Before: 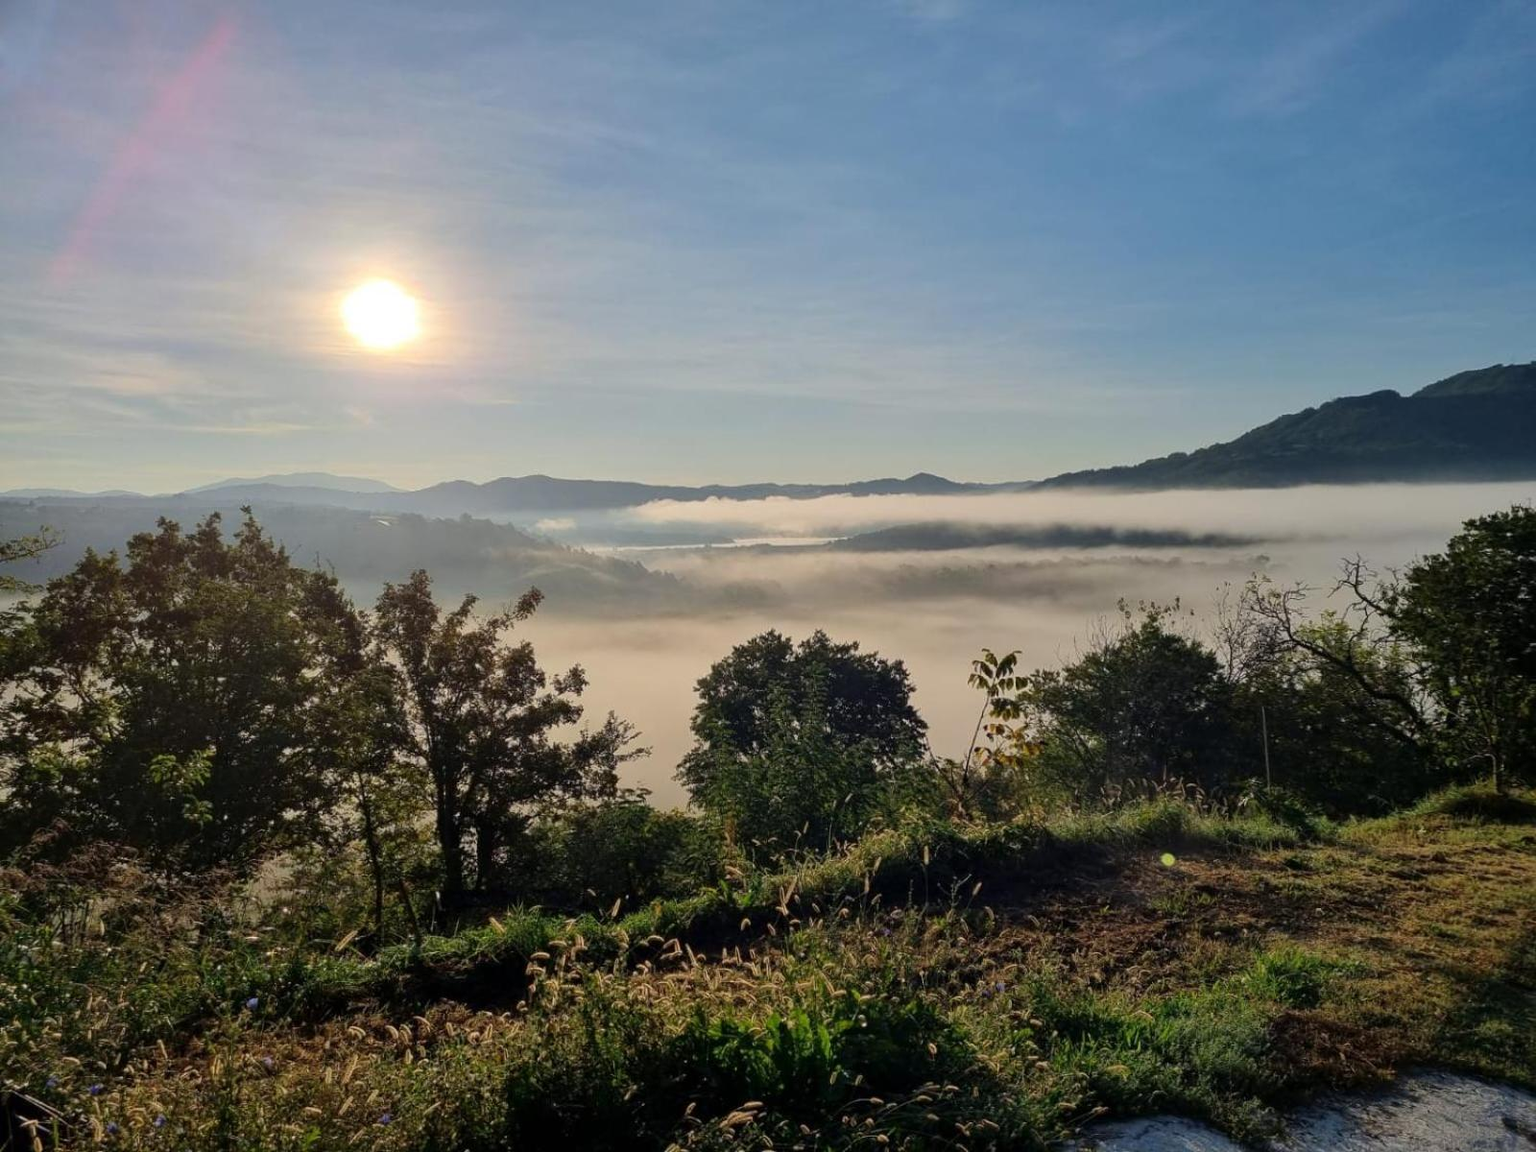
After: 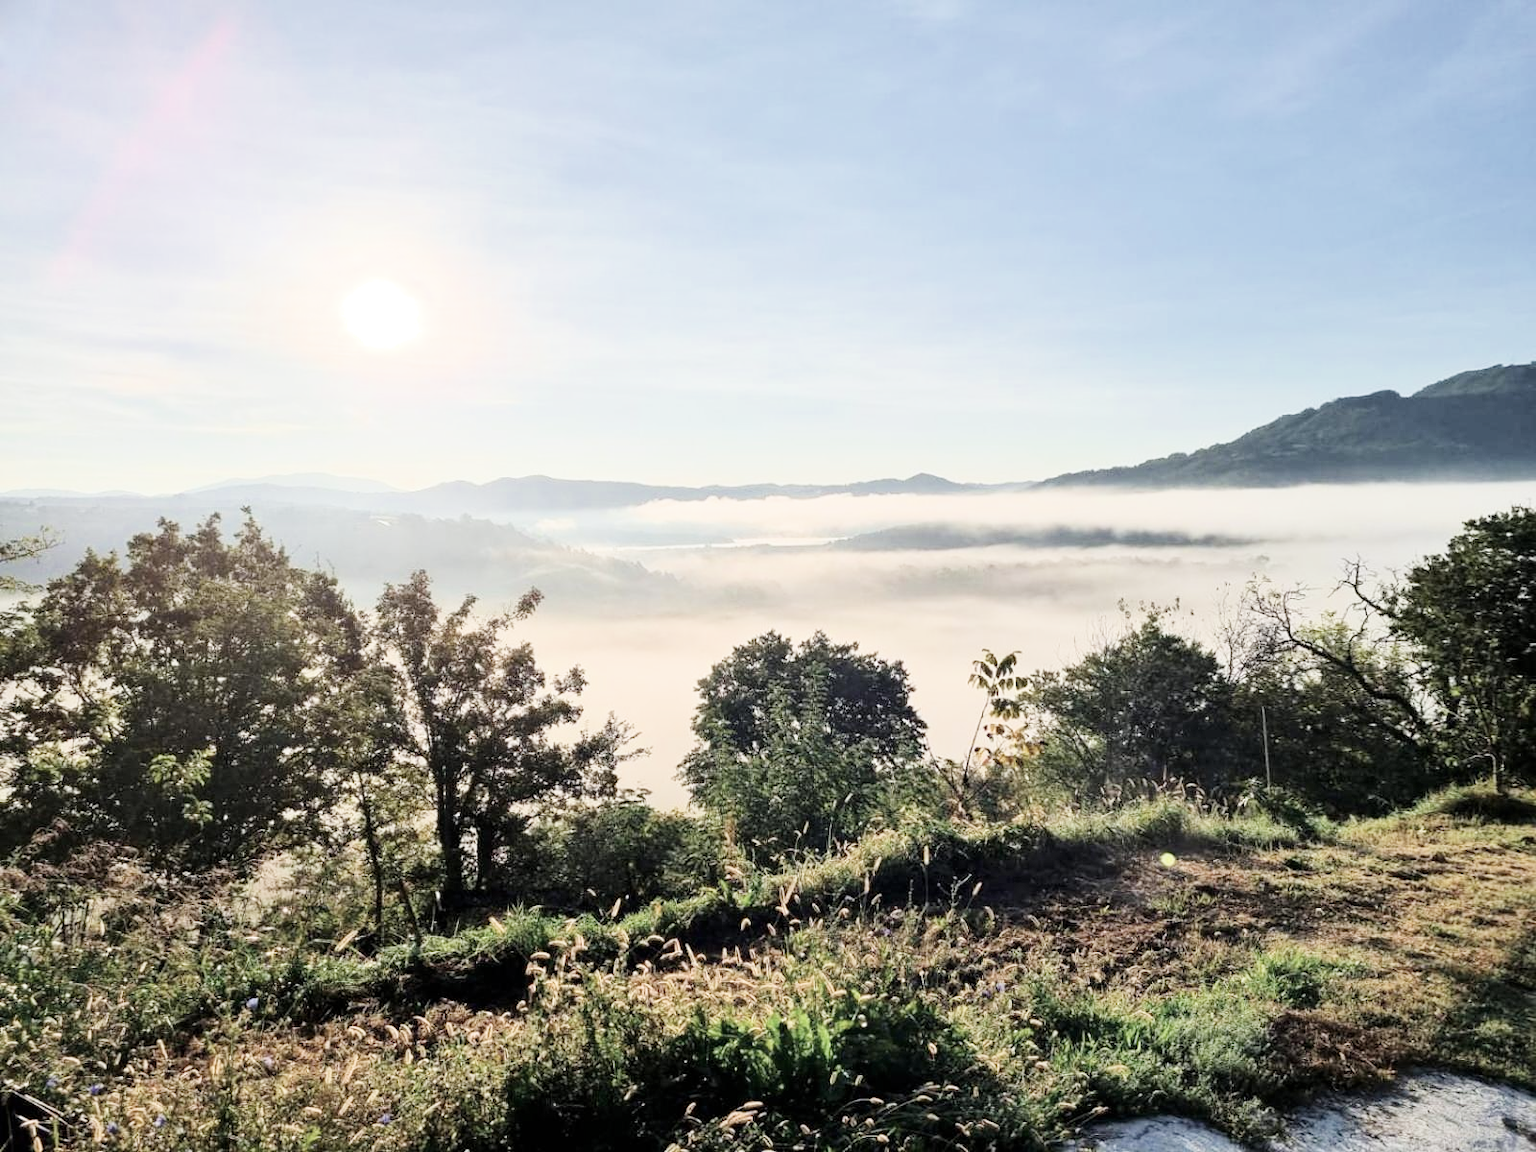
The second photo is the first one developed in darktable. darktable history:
filmic rgb: black relative exposure -7.65 EV, white relative exposure 4.56 EV, threshold 2.94 EV, hardness 3.61, enable highlight reconstruction true
contrast brightness saturation: contrast 0.1, saturation -0.359
exposure: black level correction 0, exposure 2.158 EV, compensate exposure bias true, compensate highlight preservation false
